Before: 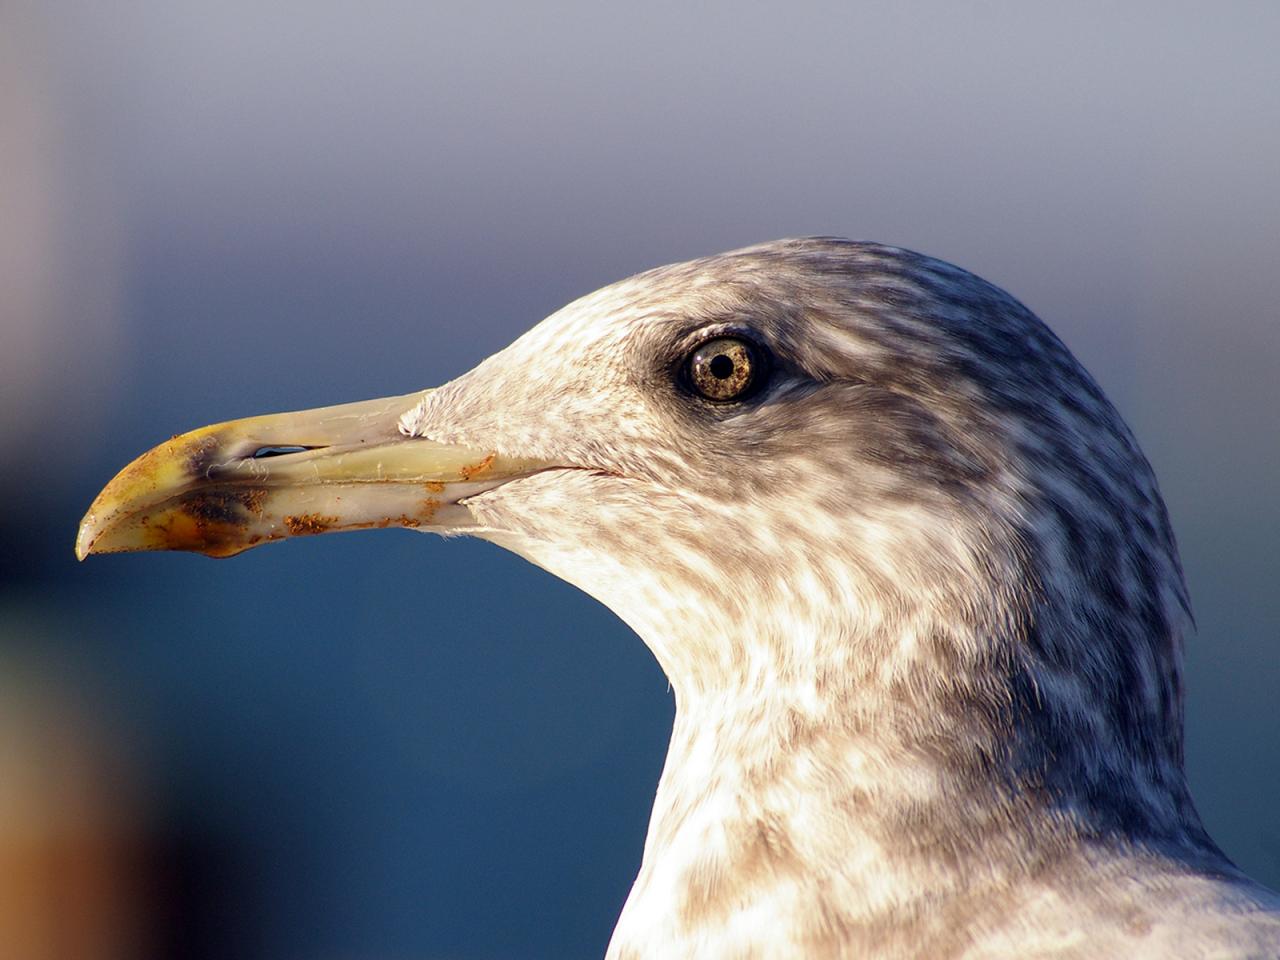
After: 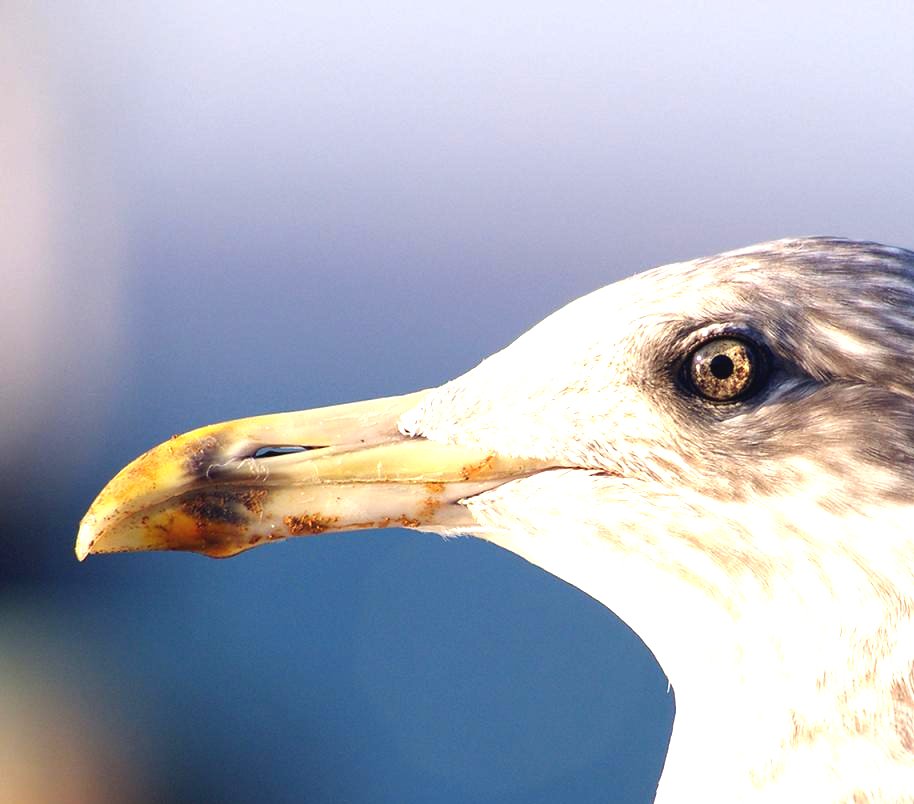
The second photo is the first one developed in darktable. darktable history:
sharpen: radius 2.904, amount 0.86, threshold 47.139
crop: right 28.516%, bottom 16.163%
exposure: black level correction -0.002, exposure 1.111 EV, compensate highlight preservation false
